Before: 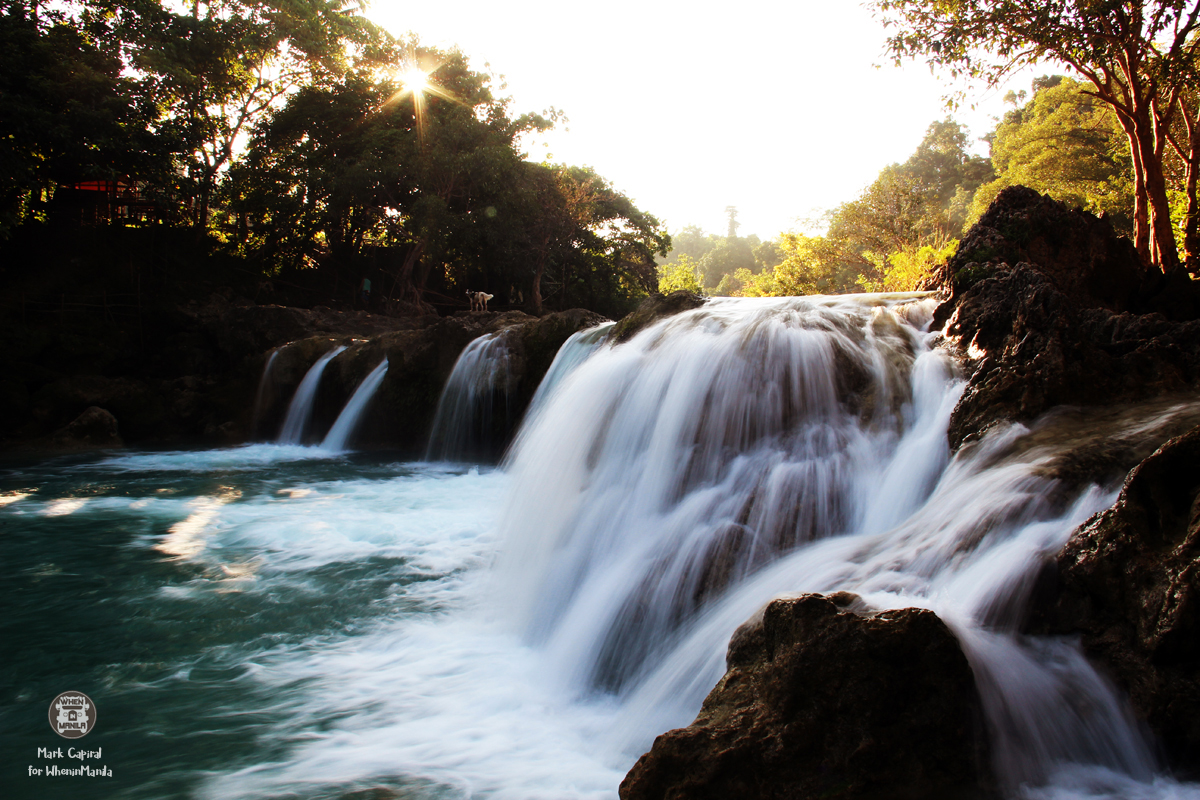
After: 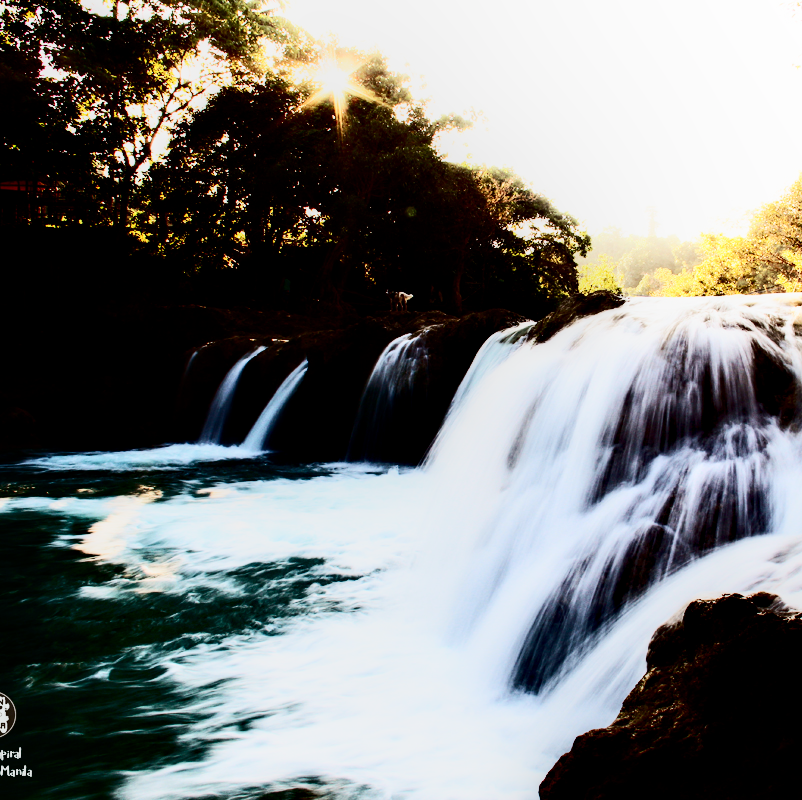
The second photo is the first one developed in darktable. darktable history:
crop and rotate: left 6.677%, right 26.455%
contrast brightness saturation: contrast 0.511, saturation -0.087
local contrast: shadows 96%, midtone range 0.494
base curve: curves: ch0 [(0, 0) (0.036, 0.025) (0.121, 0.166) (0.206, 0.329) (0.605, 0.79) (1, 1)], preserve colors none
